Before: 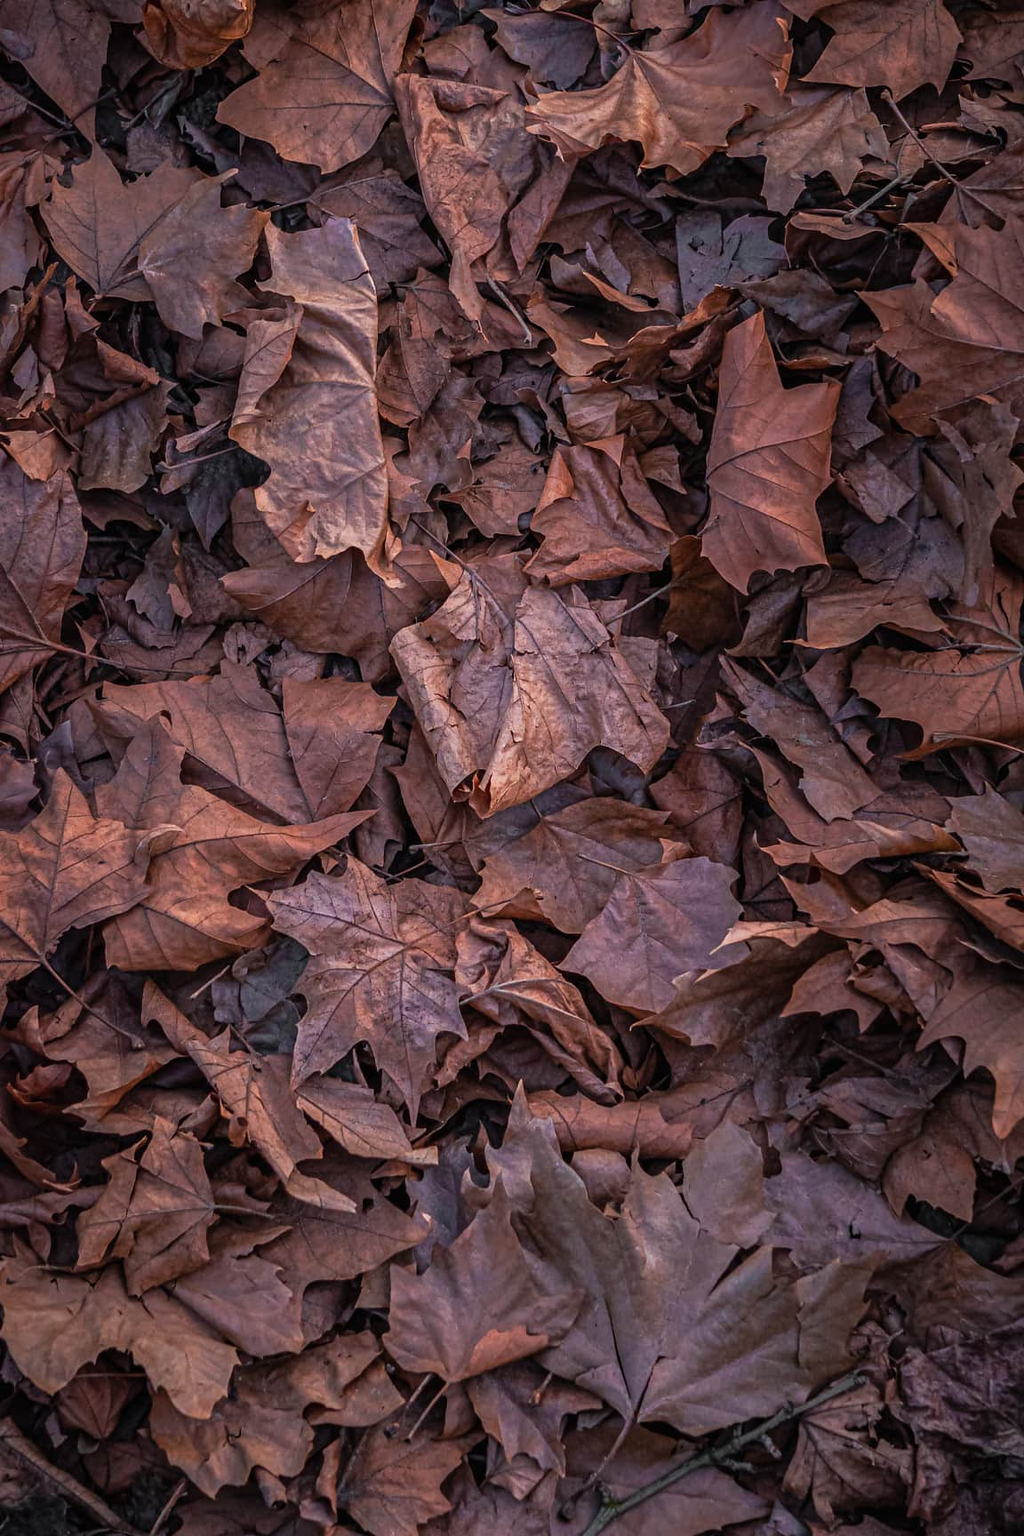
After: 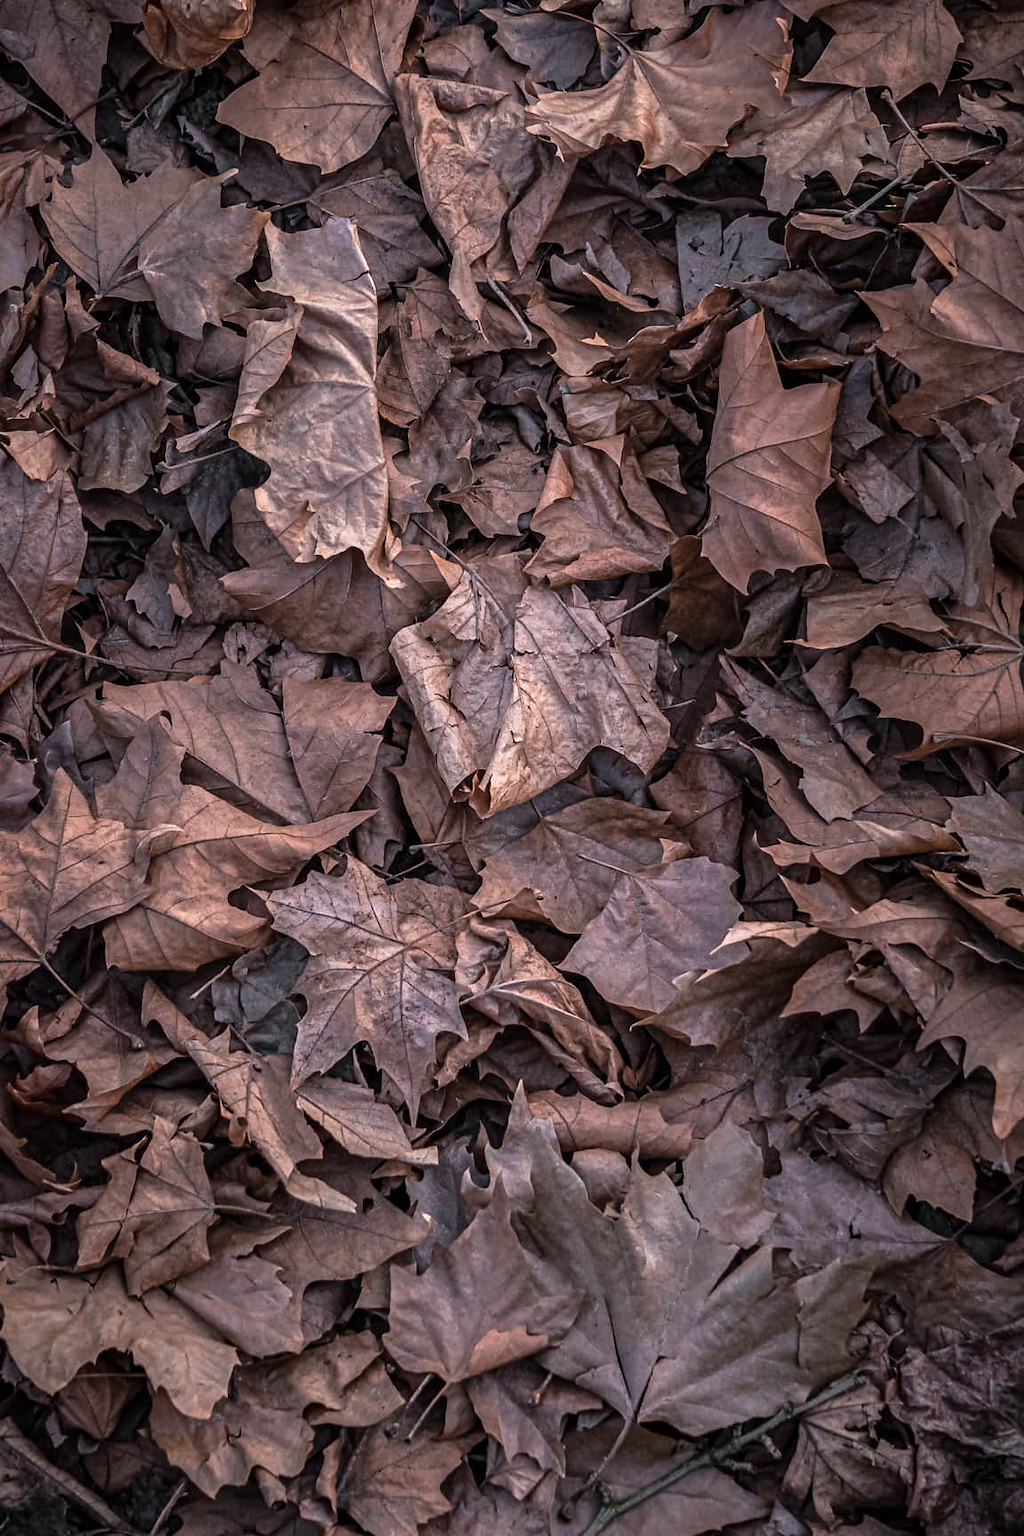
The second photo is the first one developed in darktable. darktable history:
exposure: black level correction 0.001, exposure 0.5 EV, compensate exposure bias true, compensate highlight preservation false
contrast brightness saturation: contrast 0.099, saturation -0.363
